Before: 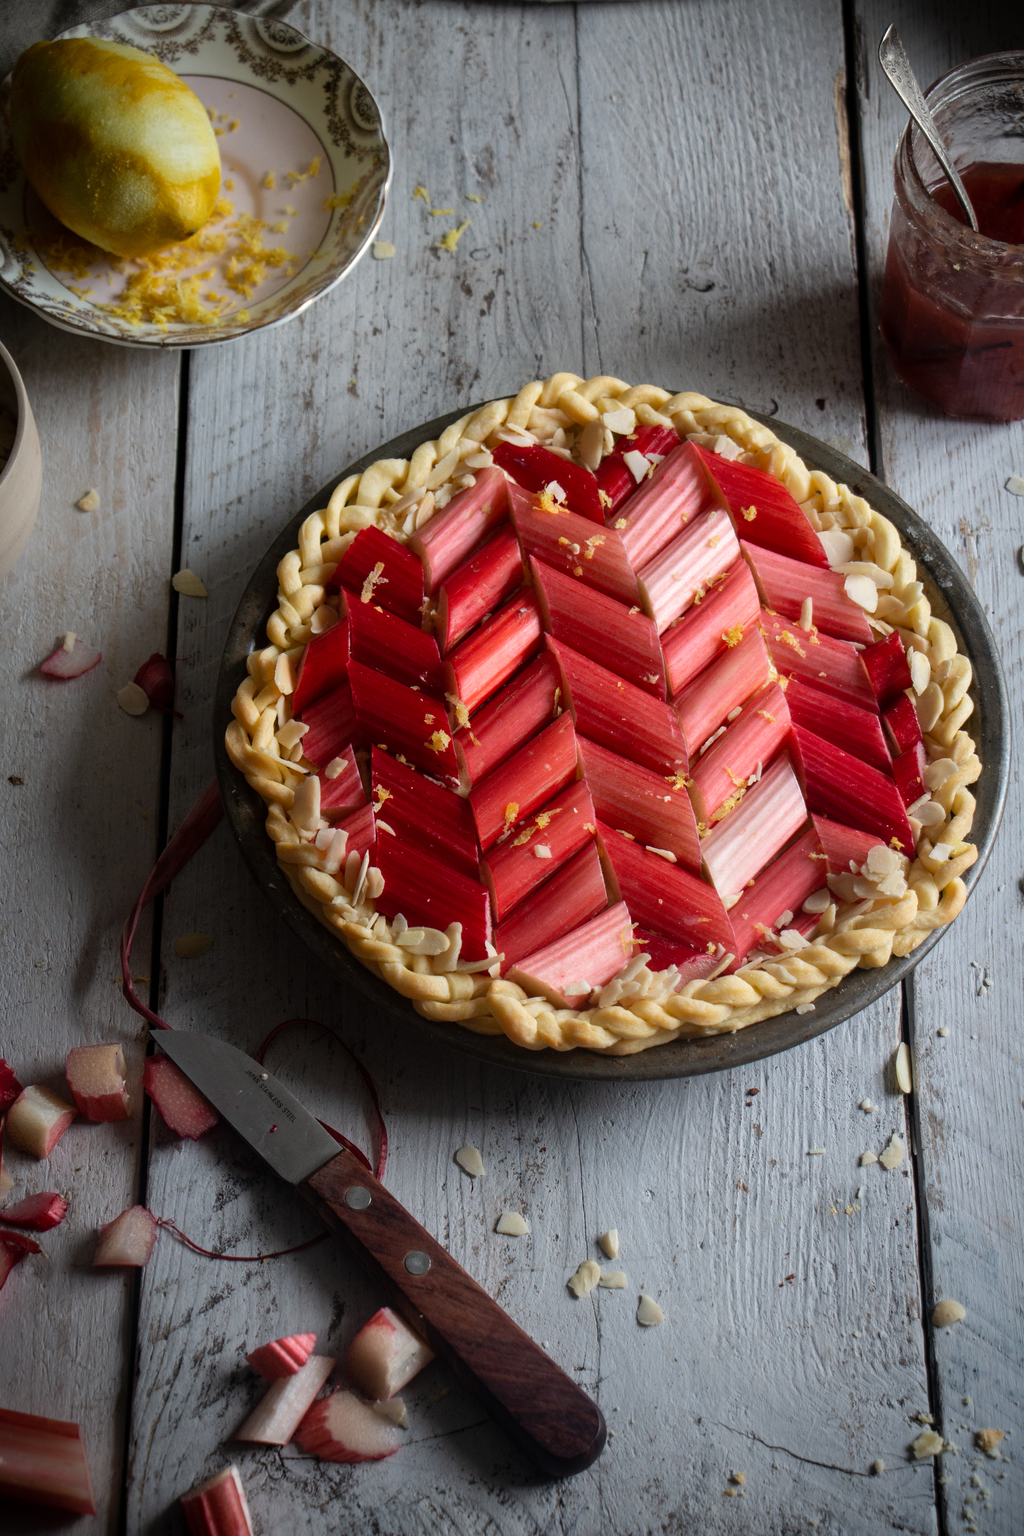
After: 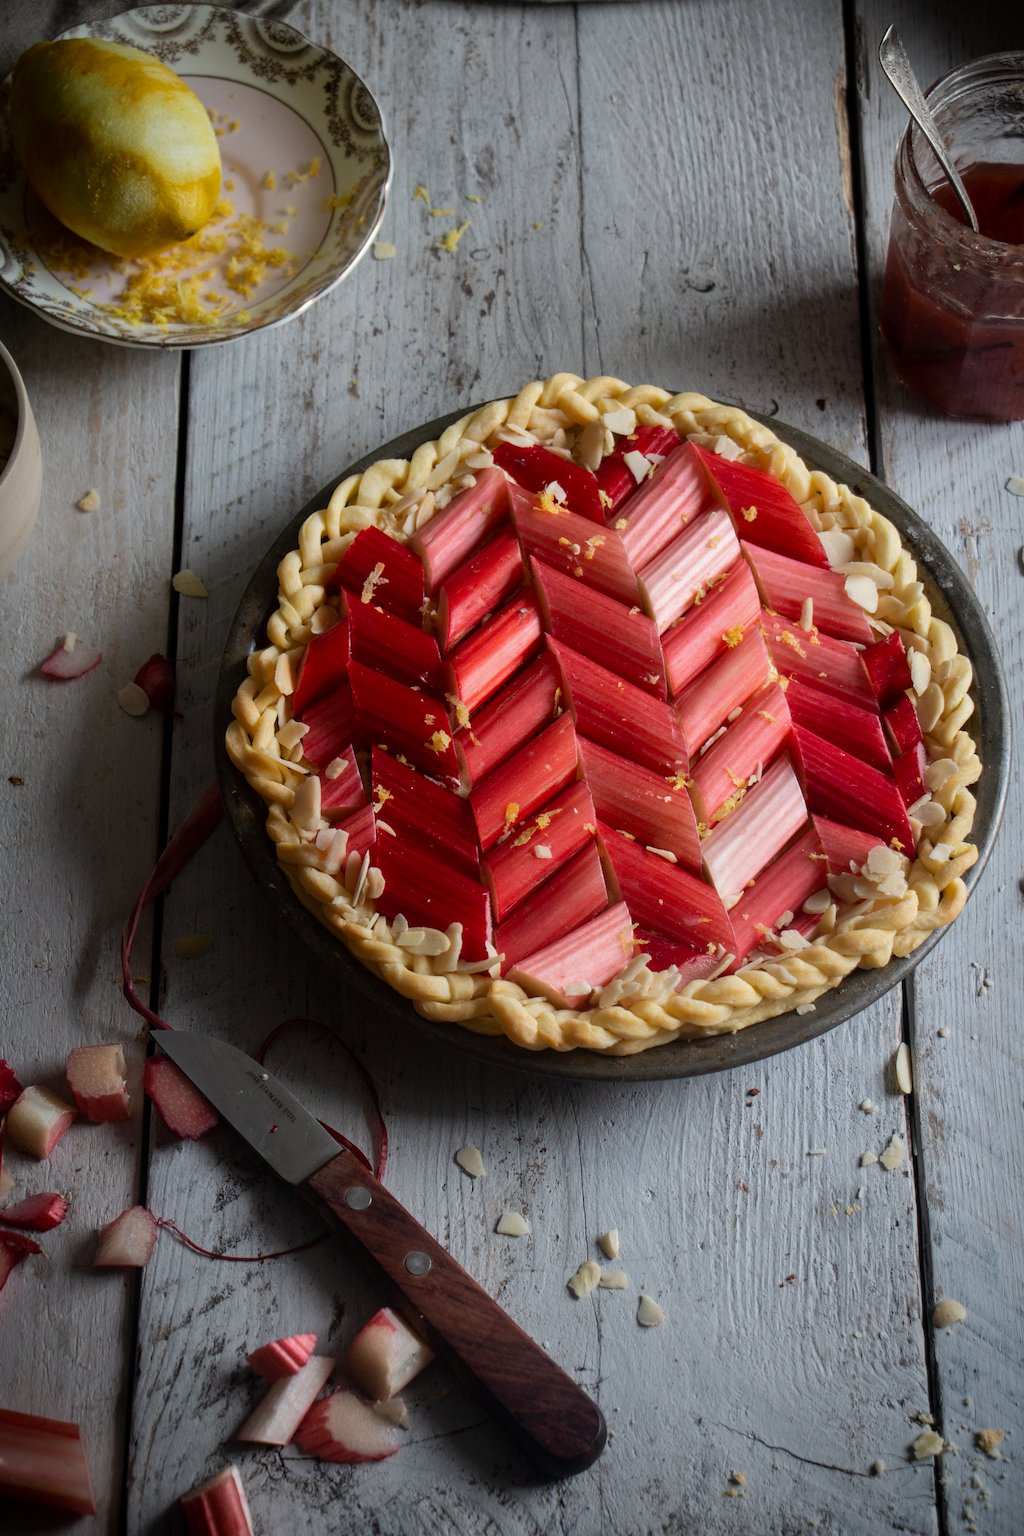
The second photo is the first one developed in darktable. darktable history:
shadows and highlights: shadows -19.98, white point adjustment -1.87, highlights -34.87
